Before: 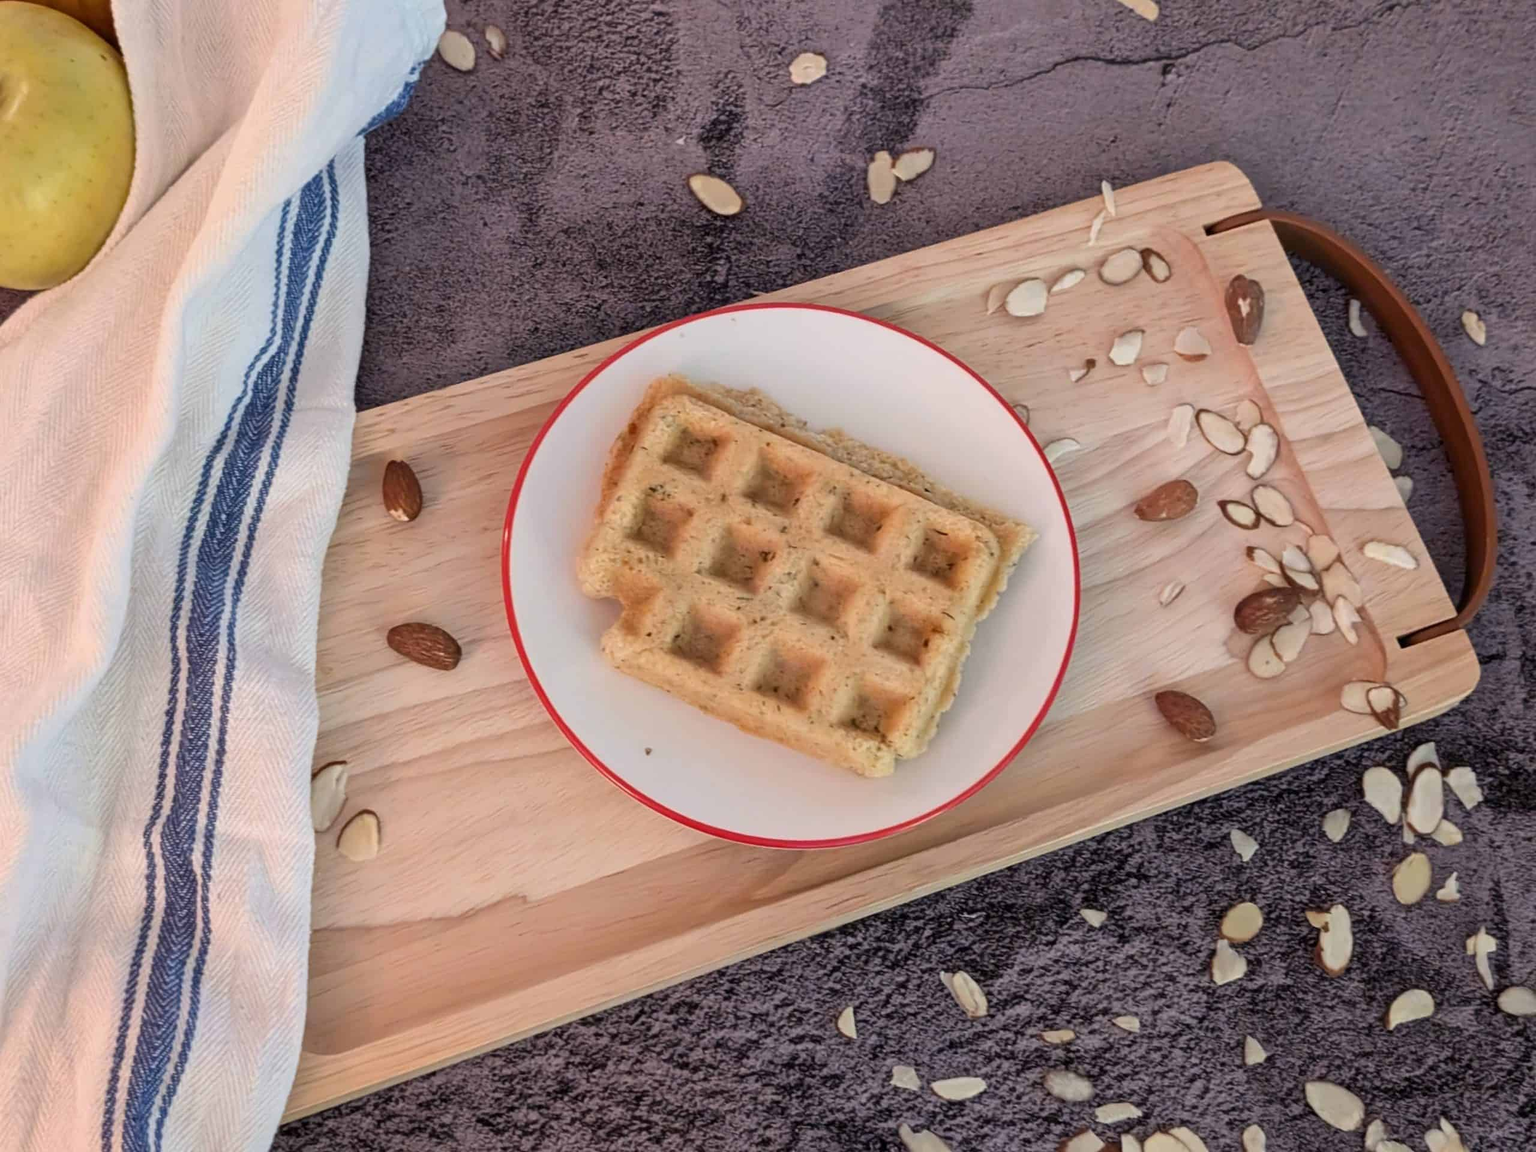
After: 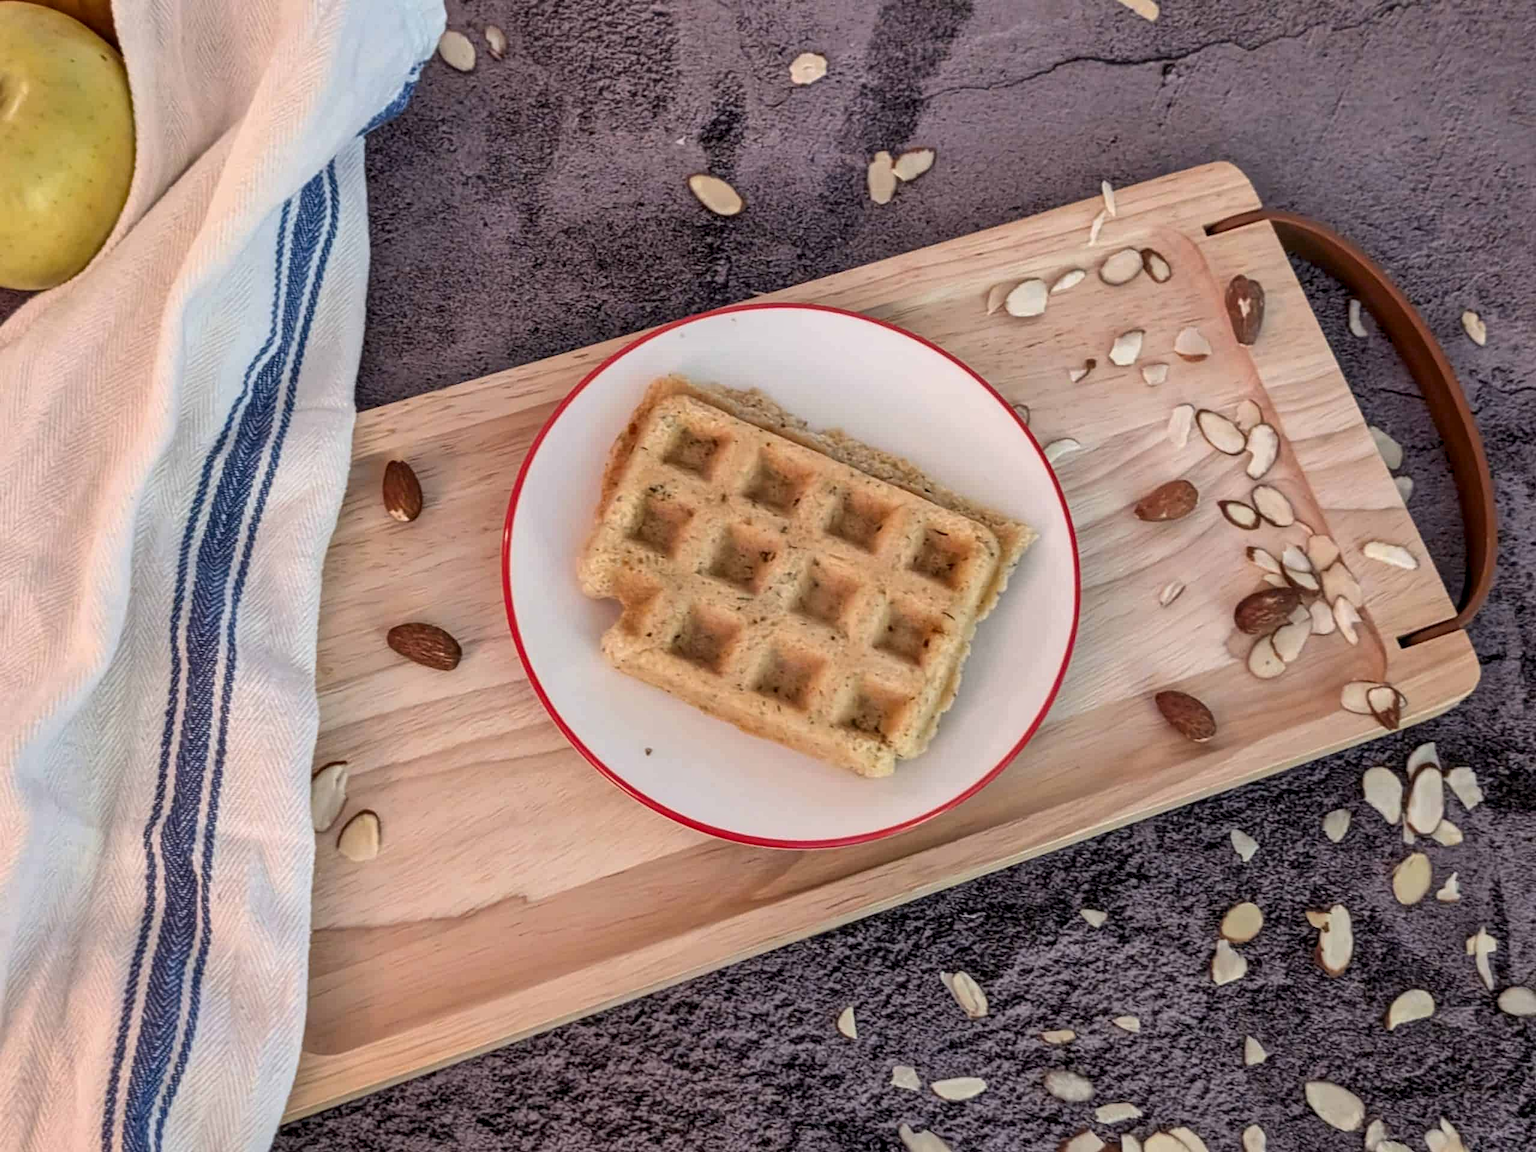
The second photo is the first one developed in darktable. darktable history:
local contrast: detail 130%
tone equalizer: on, module defaults
shadows and highlights: radius 128.38, shadows 30.38, highlights -30.61, low approximation 0.01, soften with gaussian
